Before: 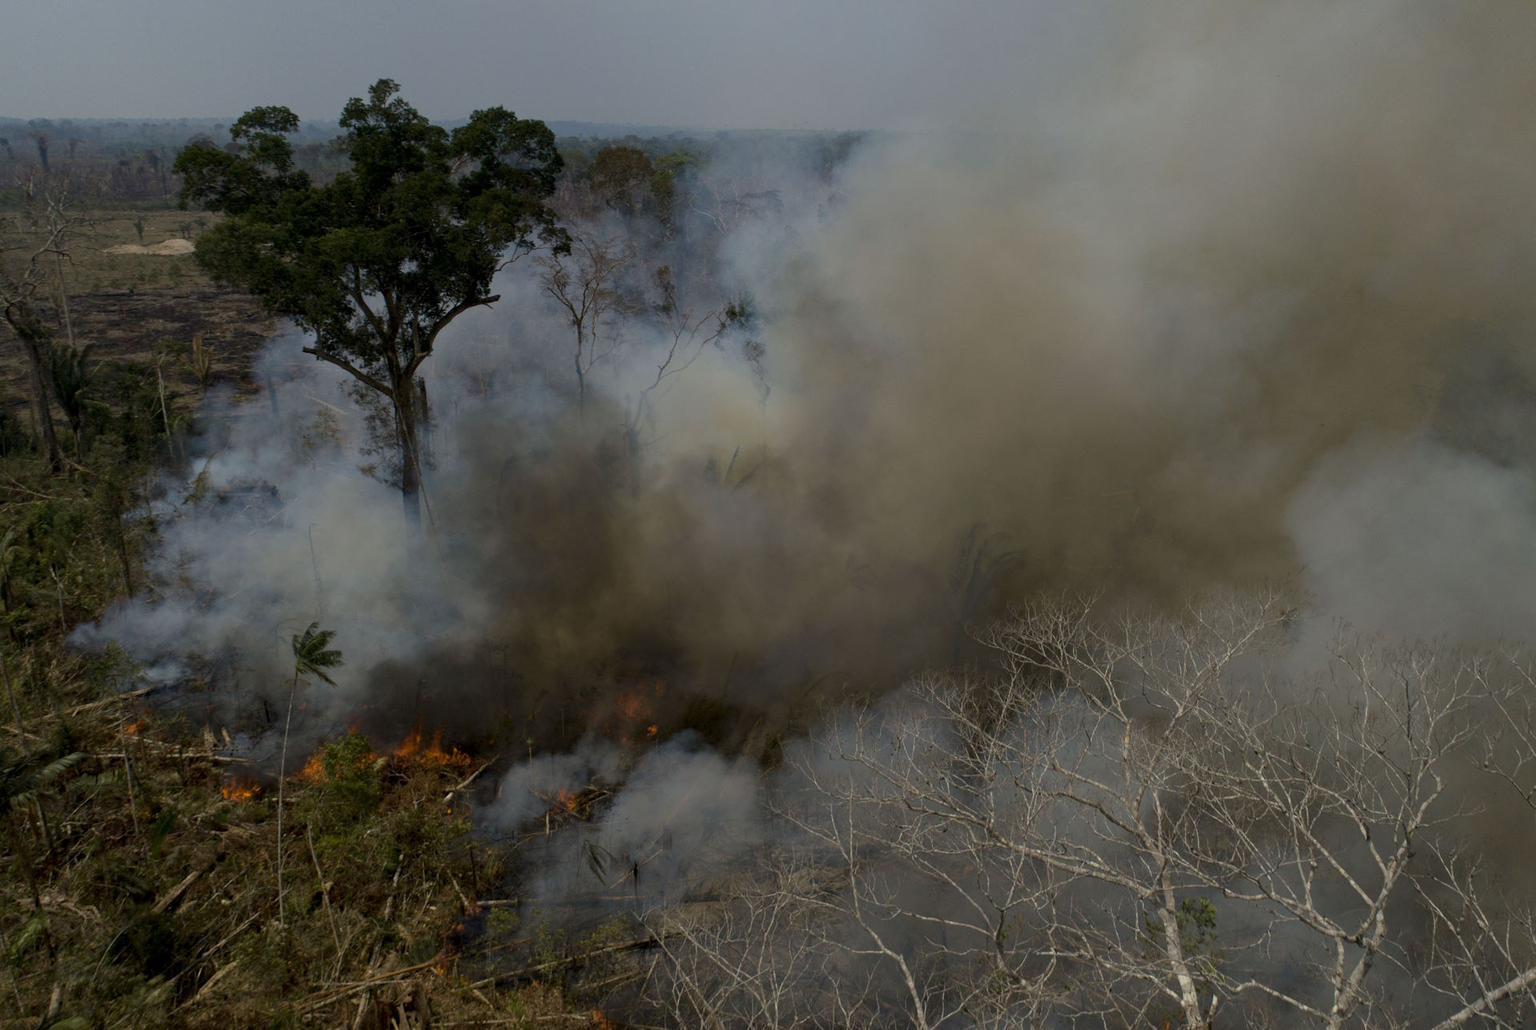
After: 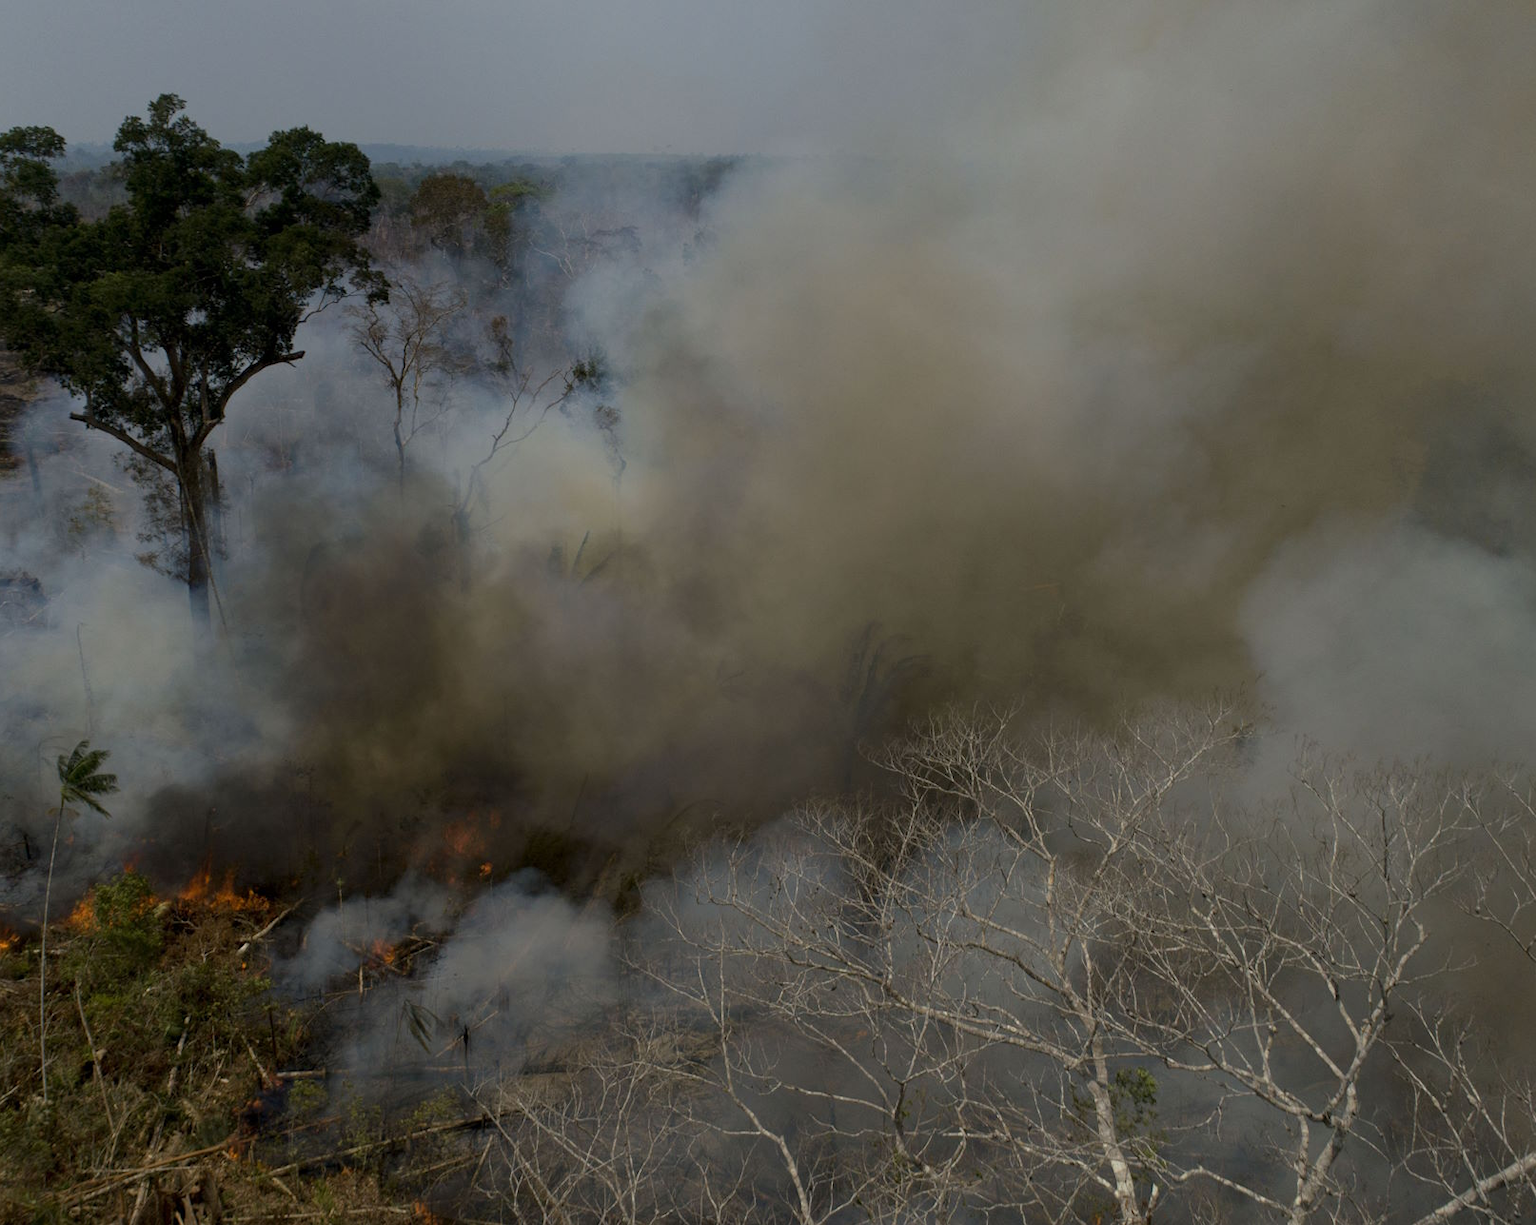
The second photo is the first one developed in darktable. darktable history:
crop: left 15.888%
